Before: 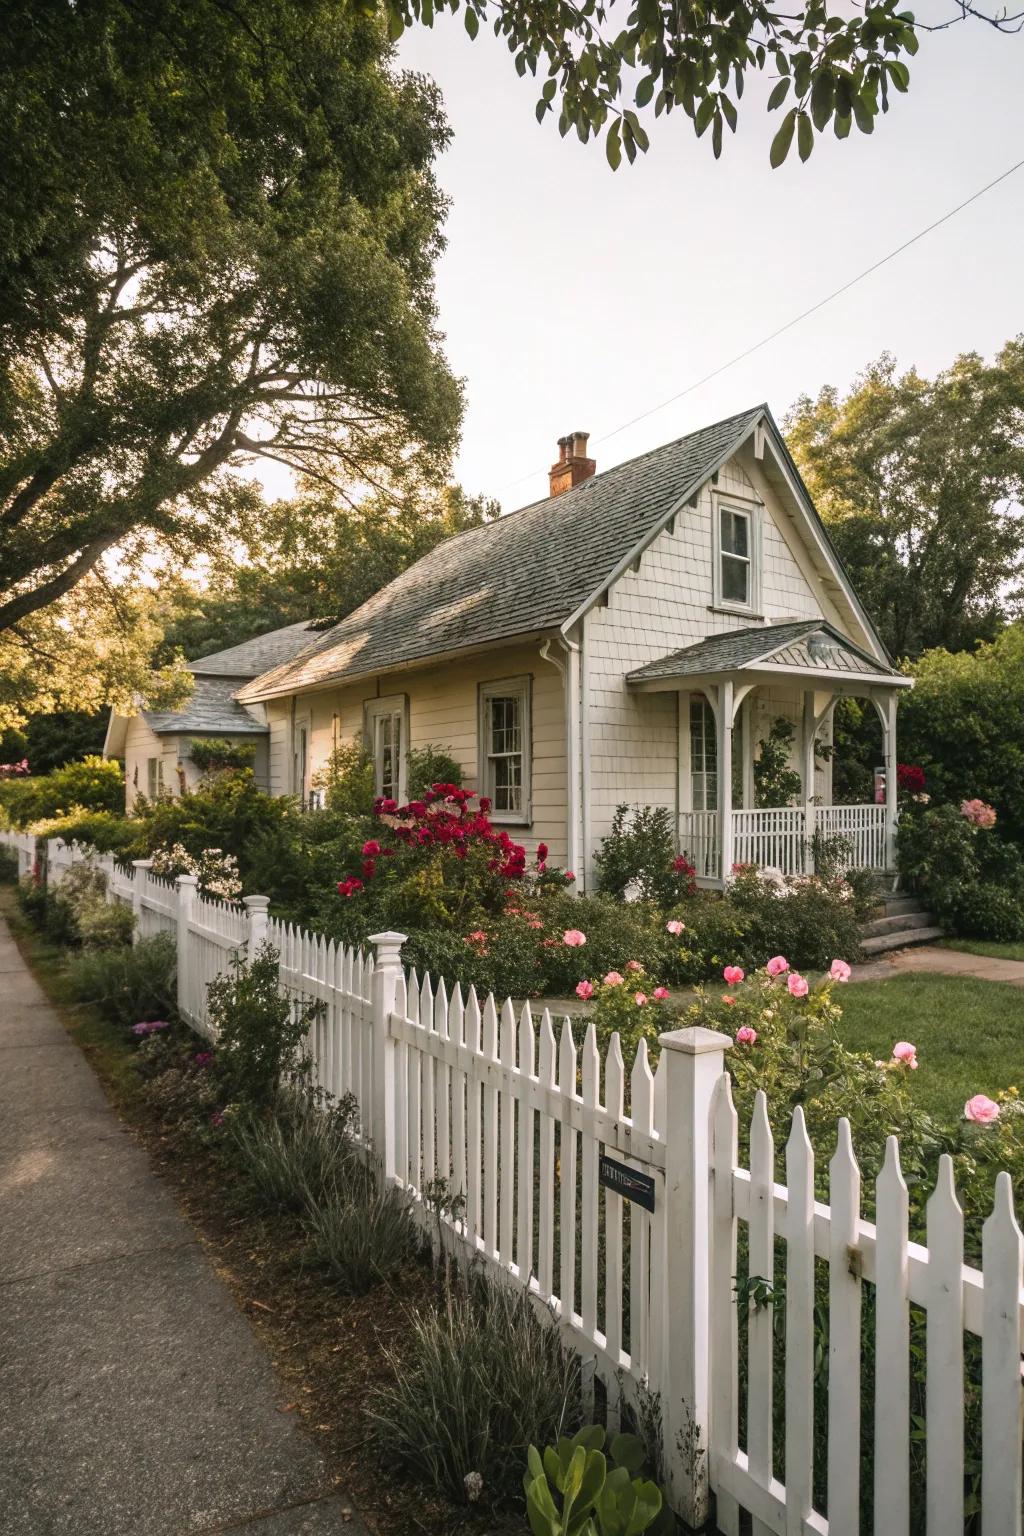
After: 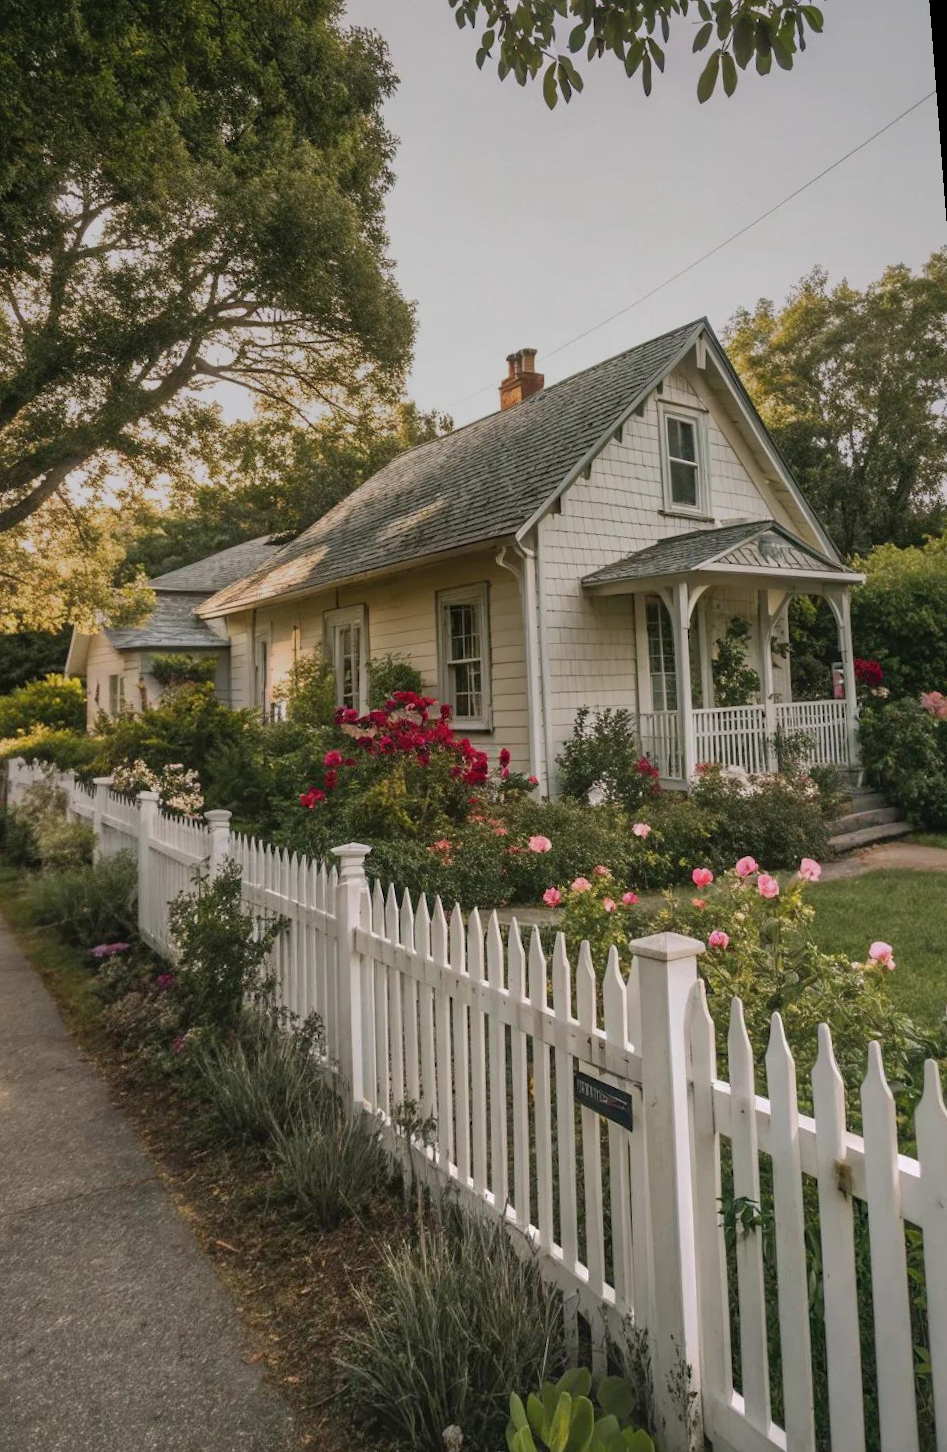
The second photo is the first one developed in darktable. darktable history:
shadows and highlights: on, module defaults
graduated density: rotation -0.352°, offset 57.64
local contrast: mode bilateral grid, contrast 15, coarseness 36, detail 105%, midtone range 0.2
rotate and perspective: rotation -1.68°, lens shift (vertical) -0.146, crop left 0.049, crop right 0.912, crop top 0.032, crop bottom 0.96
